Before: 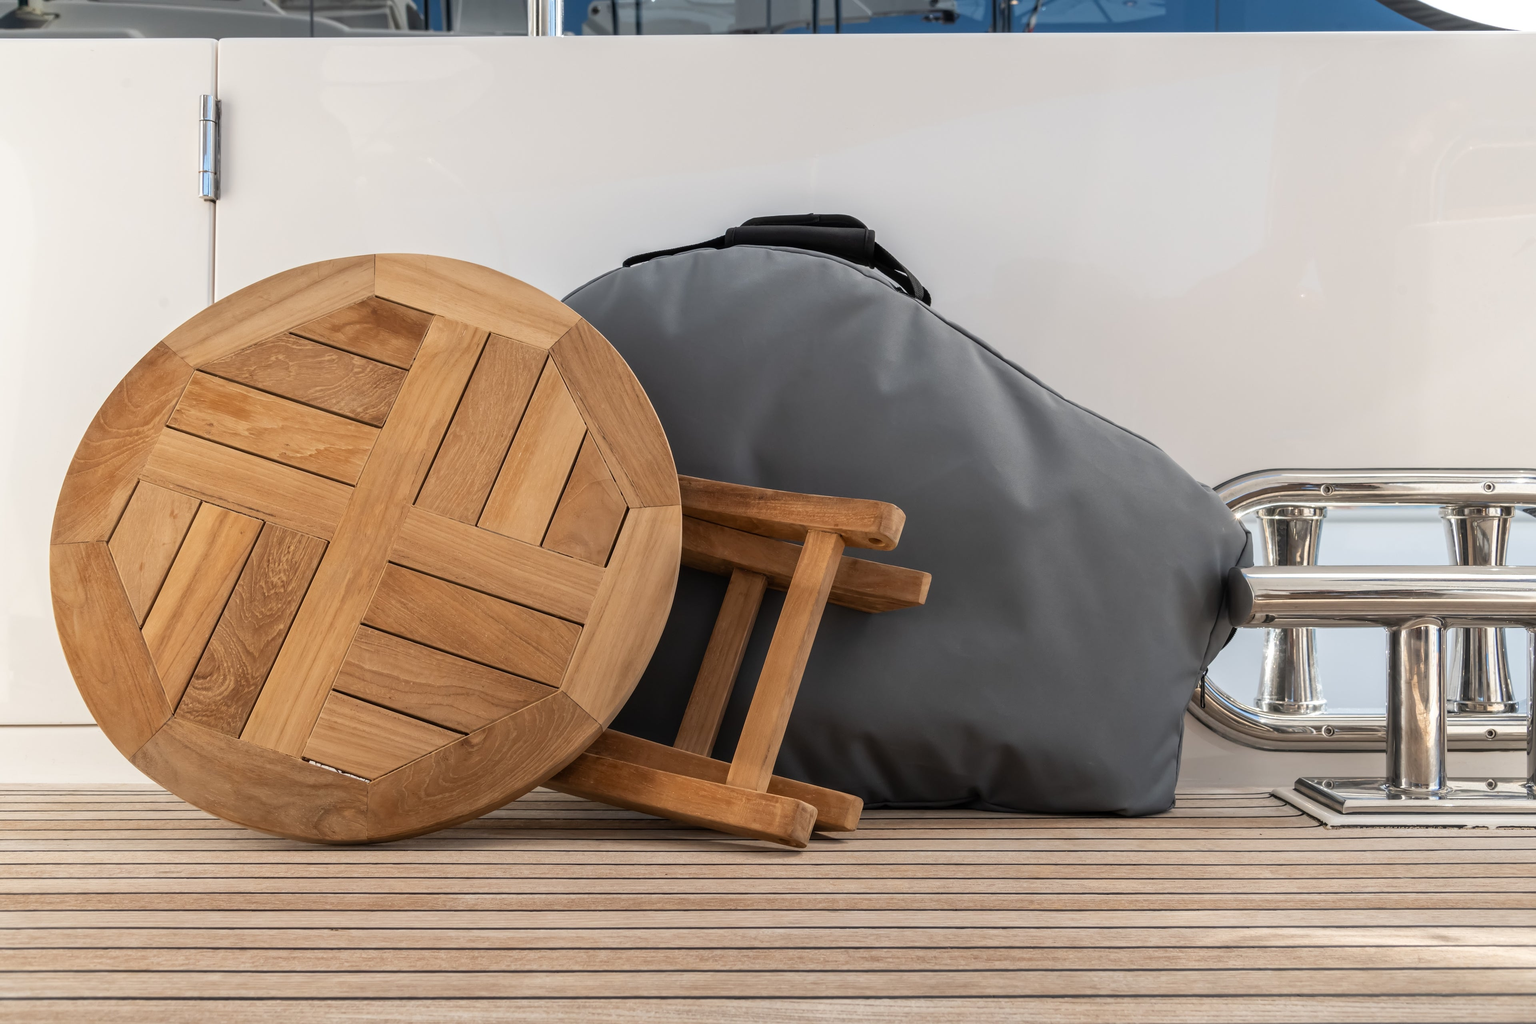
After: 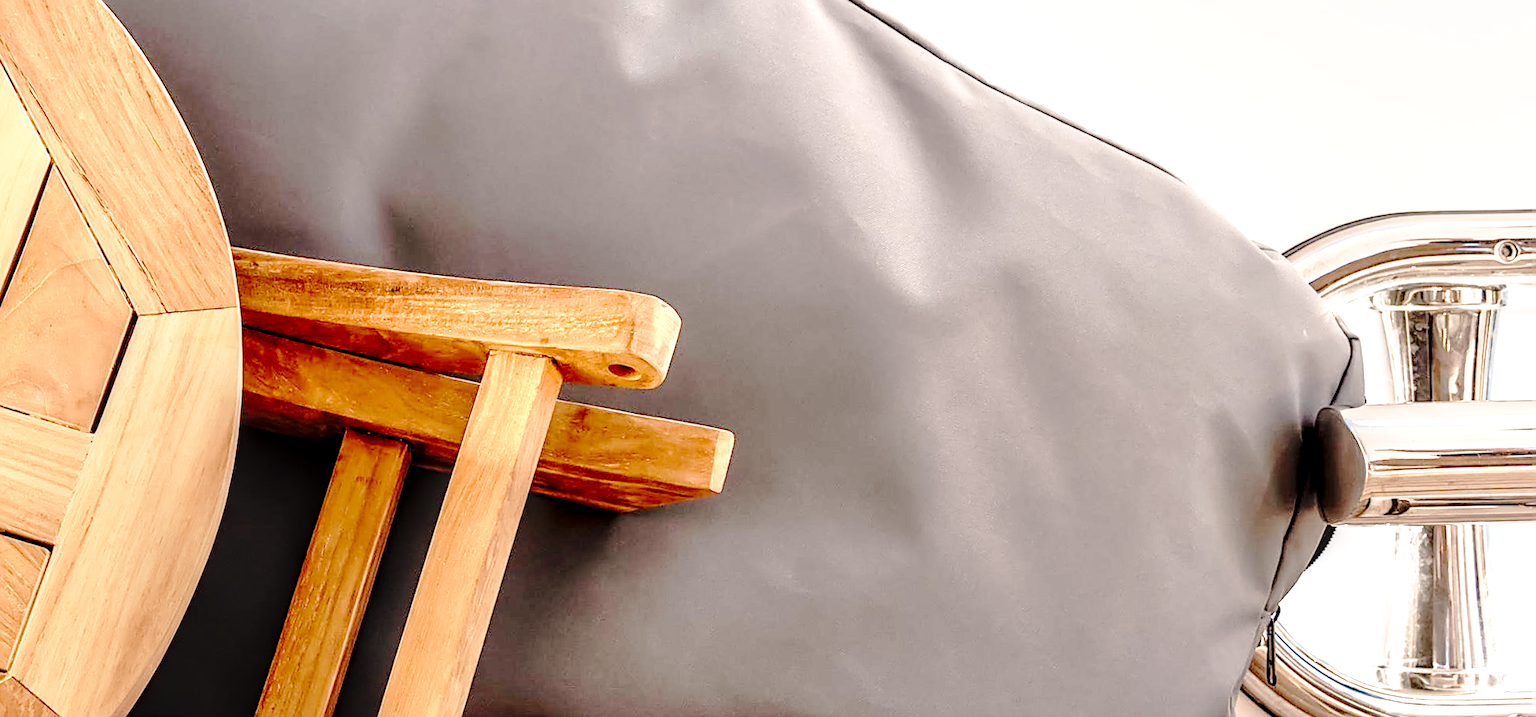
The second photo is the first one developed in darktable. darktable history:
local contrast: highlights 20%, detail 150%
base curve: curves: ch0 [(0, 0) (0.028, 0.03) (0.105, 0.232) (0.387, 0.748) (0.754, 0.968) (1, 1)], fusion 1, exposure shift 0.576, preserve colors none
white balance: red 1.127, blue 0.943
crop: left 36.607%, top 34.735%, right 13.146%, bottom 30.611%
rotate and perspective: rotation -1.17°, automatic cropping off
tone curve: curves: ch0 [(0, 0) (0.003, 0.002) (0.011, 0.008) (0.025, 0.016) (0.044, 0.026) (0.069, 0.04) (0.1, 0.061) (0.136, 0.104) (0.177, 0.15) (0.224, 0.22) (0.277, 0.307) (0.335, 0.399) (0.399, 0.492) (0.468, 0.575) (0.543, 0.638) (0.623, 0.701) (0.709, 0.778) (0.801, 0.85) (0.898, 0.934) (1, 1)], preserve colors none
sharpen: amount 0.75
